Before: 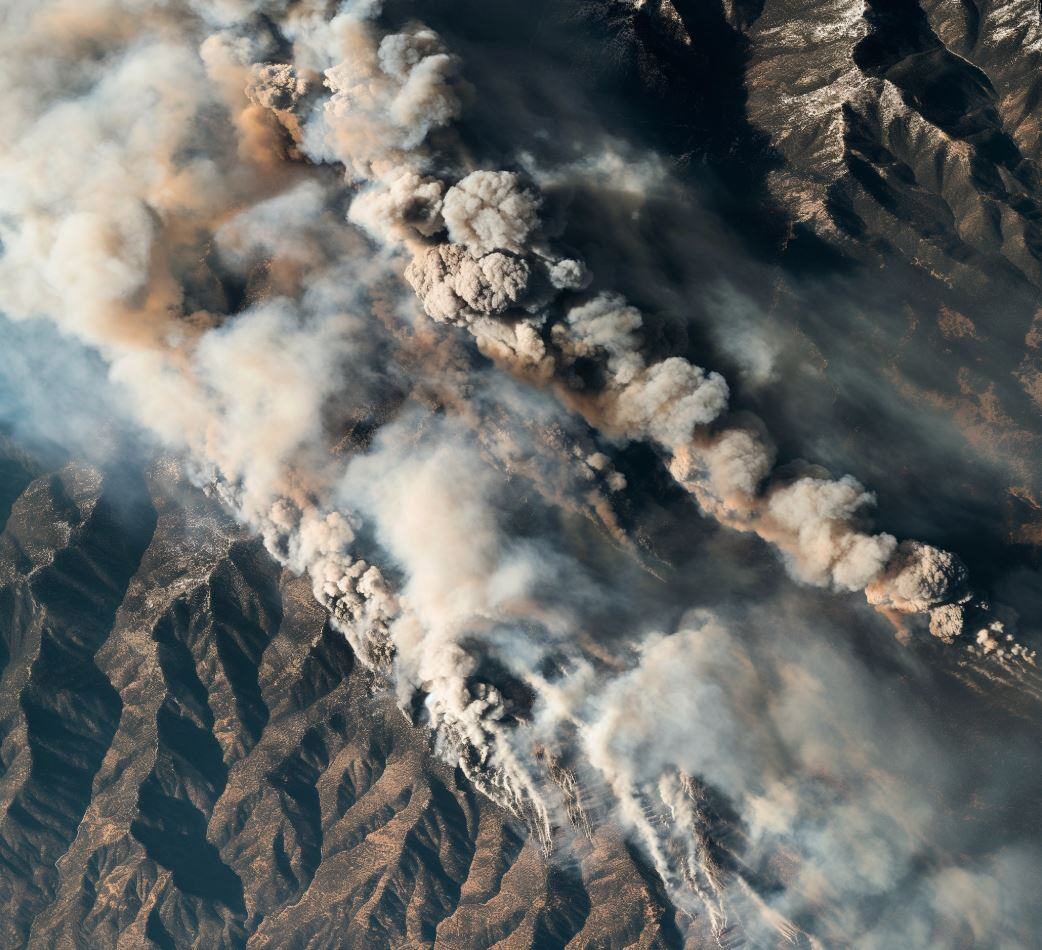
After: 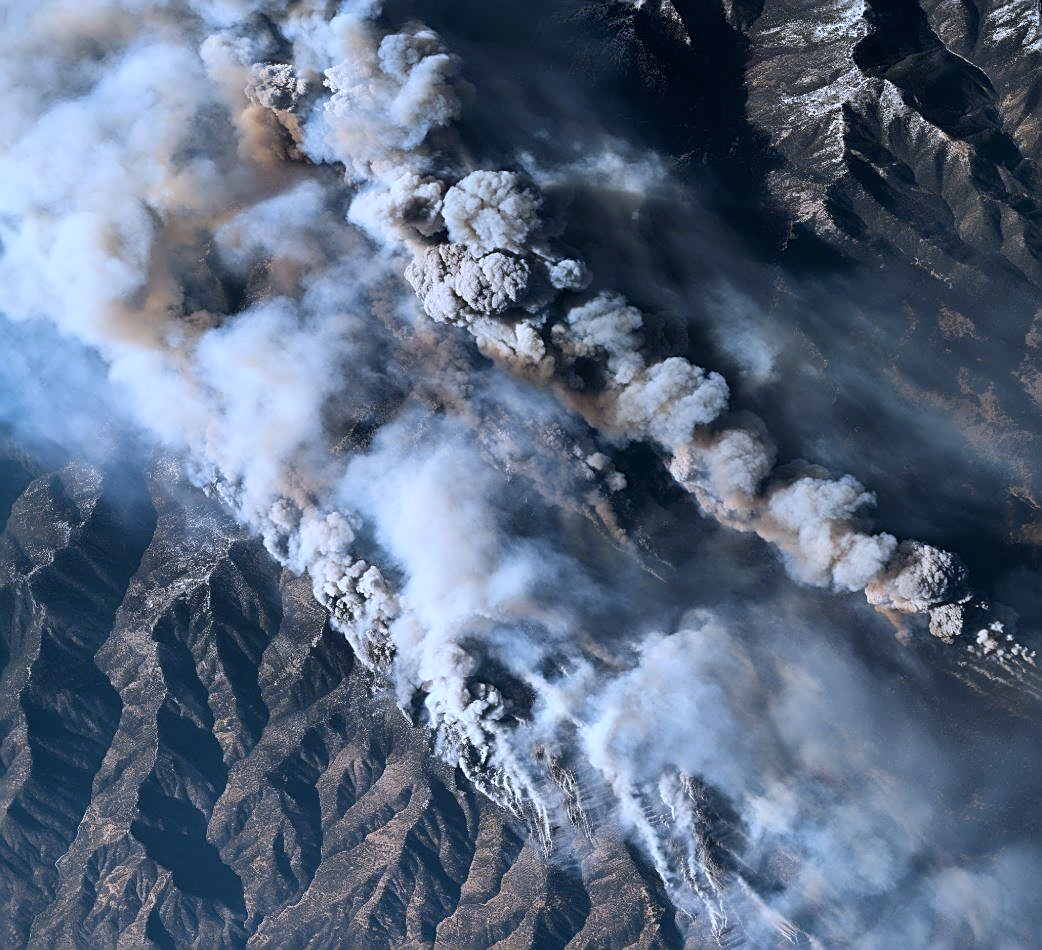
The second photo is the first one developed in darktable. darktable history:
sharpen: on, module defaults
white balance: red 0.871, blue 1.249
